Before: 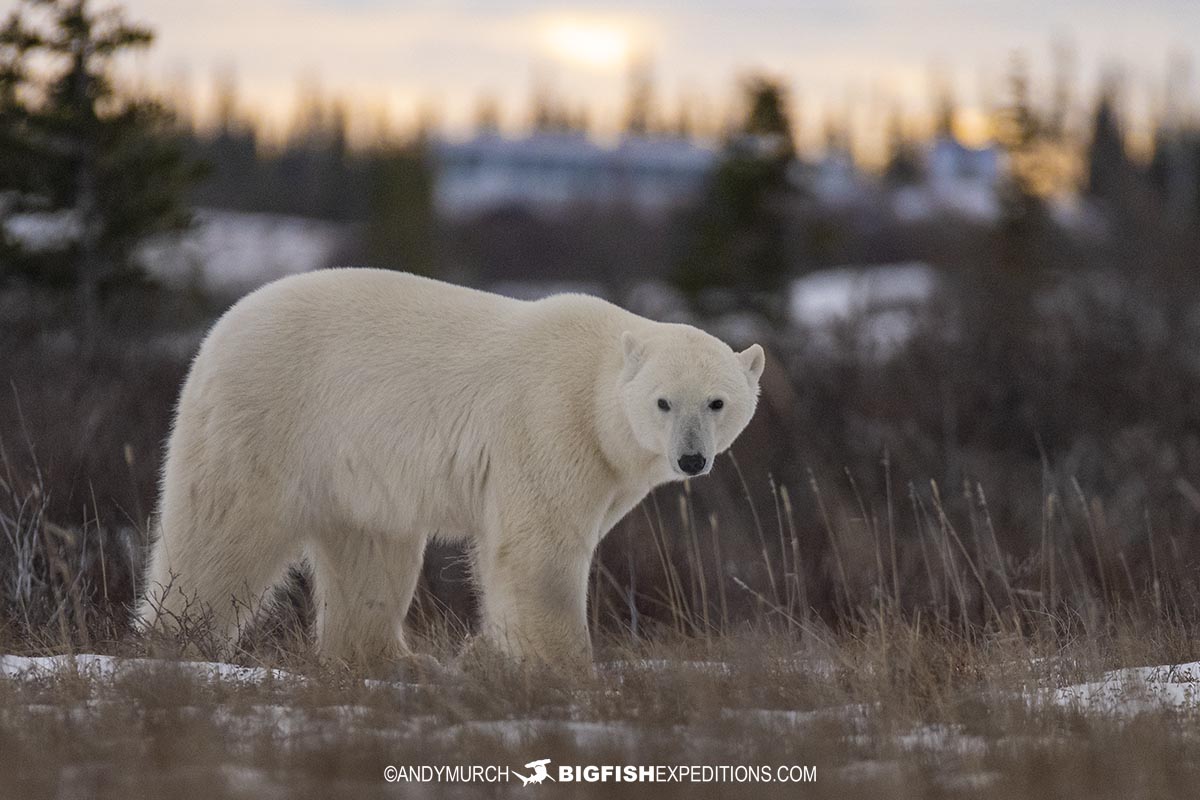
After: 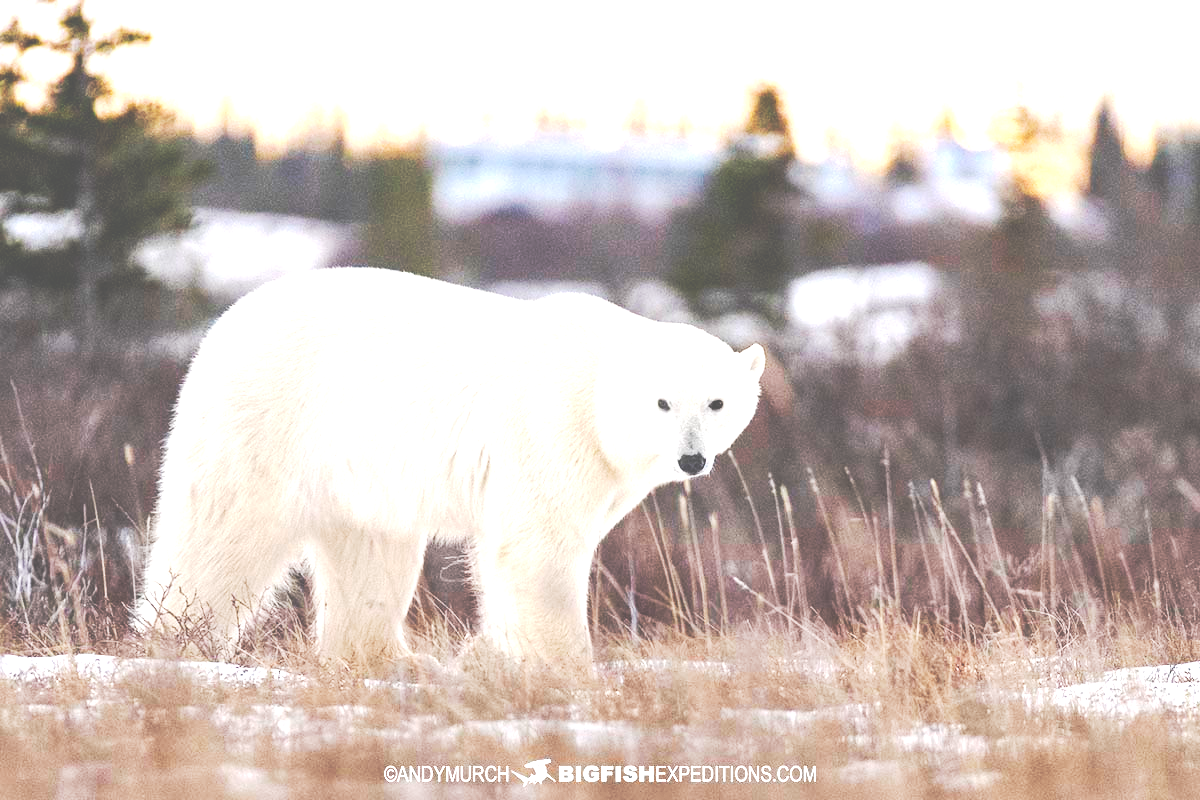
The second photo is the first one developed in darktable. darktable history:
tone curve: curves: ch0 [(0, 0) (0.003, 0.334) (0.011, 0.338) (0.025, 0.338) (0.044, 0.338) (0.069, 0.339) (0.1, 0.342) (0.136, 0.343) (0.177, 0.349) (0.224, 0.36) (0.277, 0.385) (0.335, 0.42) (0.399, 0.465) (0.468, 0.535) (0.543, 0.632) (0.623, 0.73) (0.709, 0.814) (0.801, 0.879) (0.898, 0.935) (1, 1)], preserve colors none
exposure: black level correction 0, exposure 2.144 EV, compensate exposure bias true, compensate highlight preservation false
